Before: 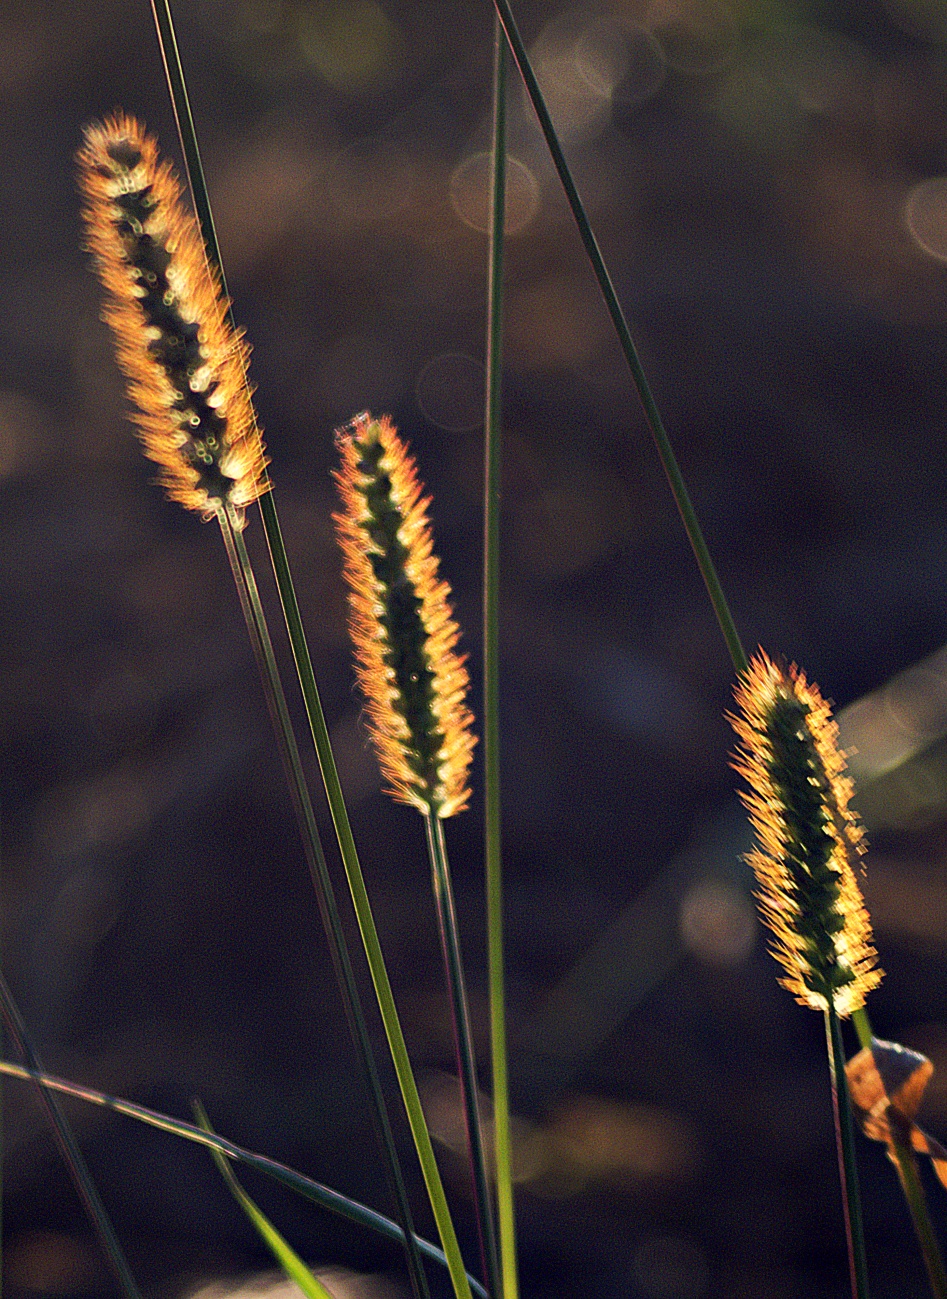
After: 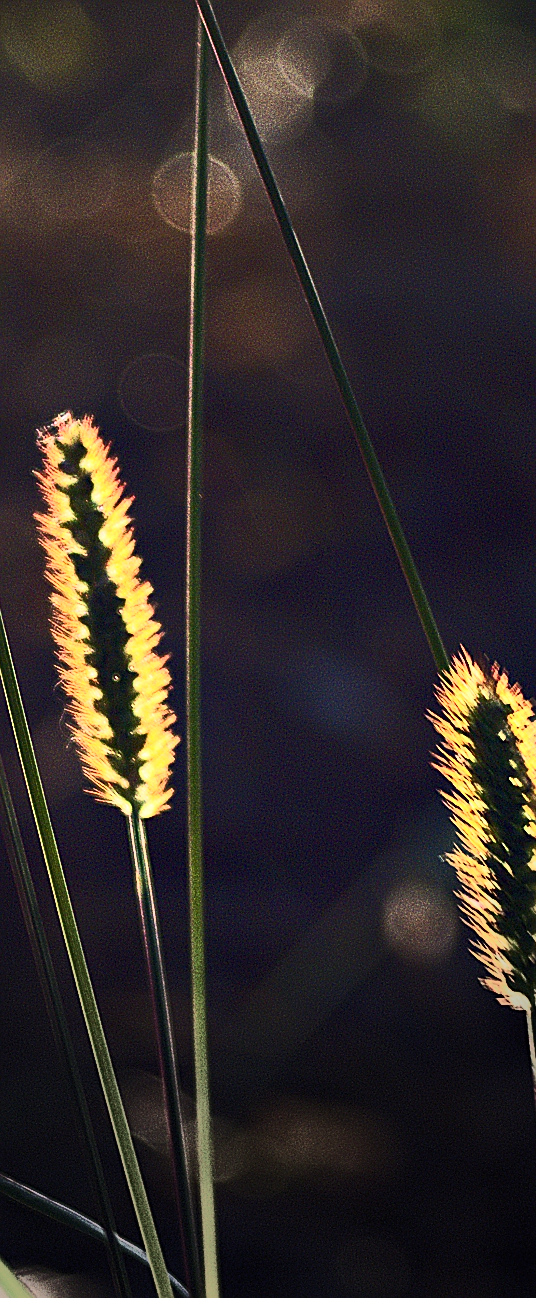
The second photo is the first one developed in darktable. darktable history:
vignetting: fall-off start 90.18%, fall-off radius 39.56%, center (-0.065, -0.307), width/height ratio 1.225, shape 1.29
sharpen: on, module defaults
crop: left 31.555%, top 0.012%, right 11.826%
contrast brightness saturation: contrast 0.628, brightness 0.331, saturation 0.138
exposure: exposure 0.125 EV, compensate highlight preservation false
